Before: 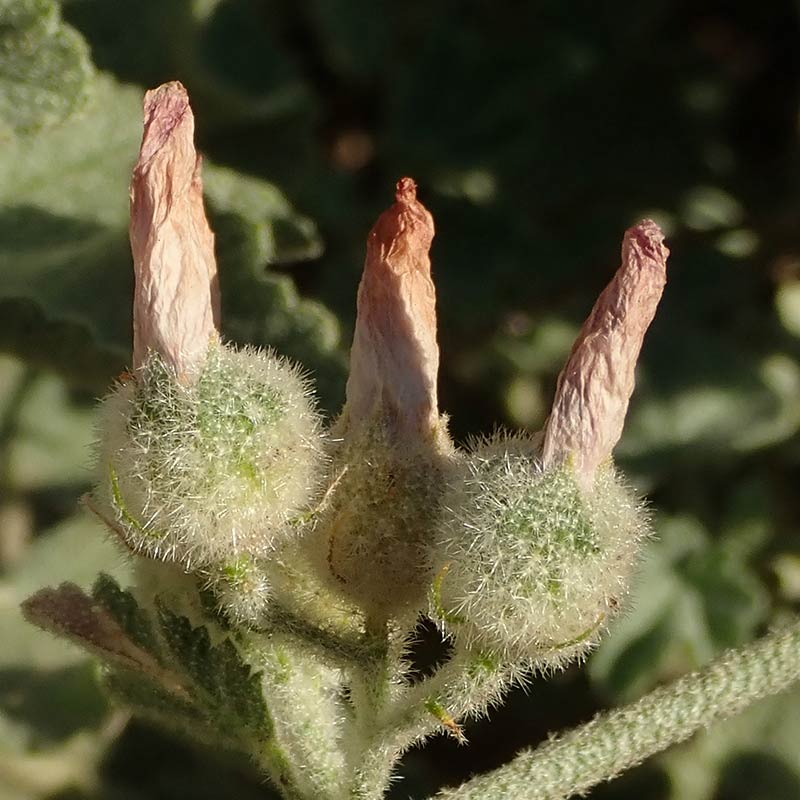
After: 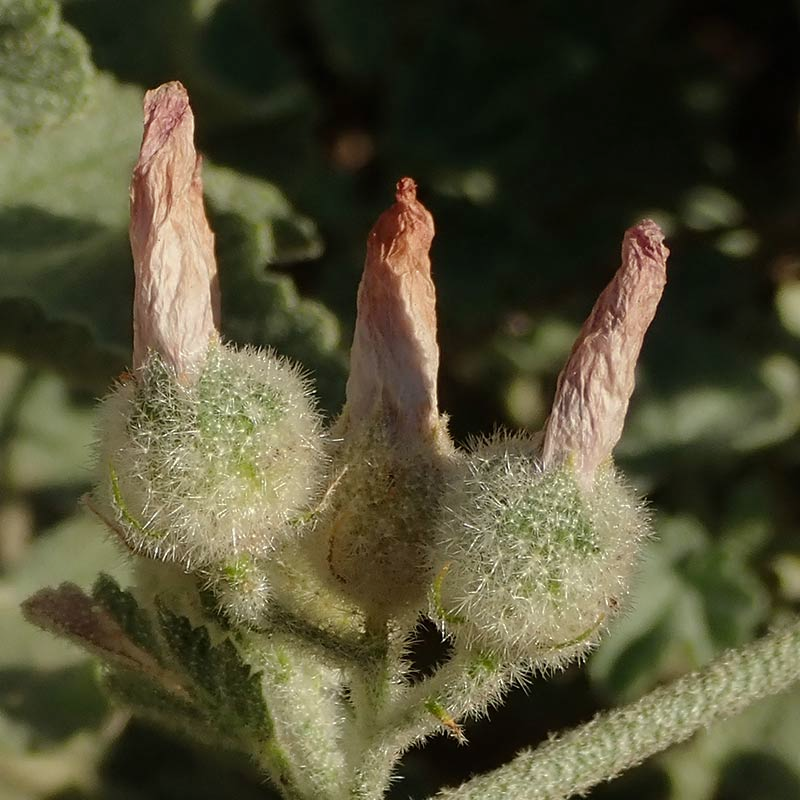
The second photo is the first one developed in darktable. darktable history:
rgb curve: curves: ch0 [(0, 0) (0.175, 0.154) (0.785, 0.663) (1, 1)]
white balance: emerald 1
